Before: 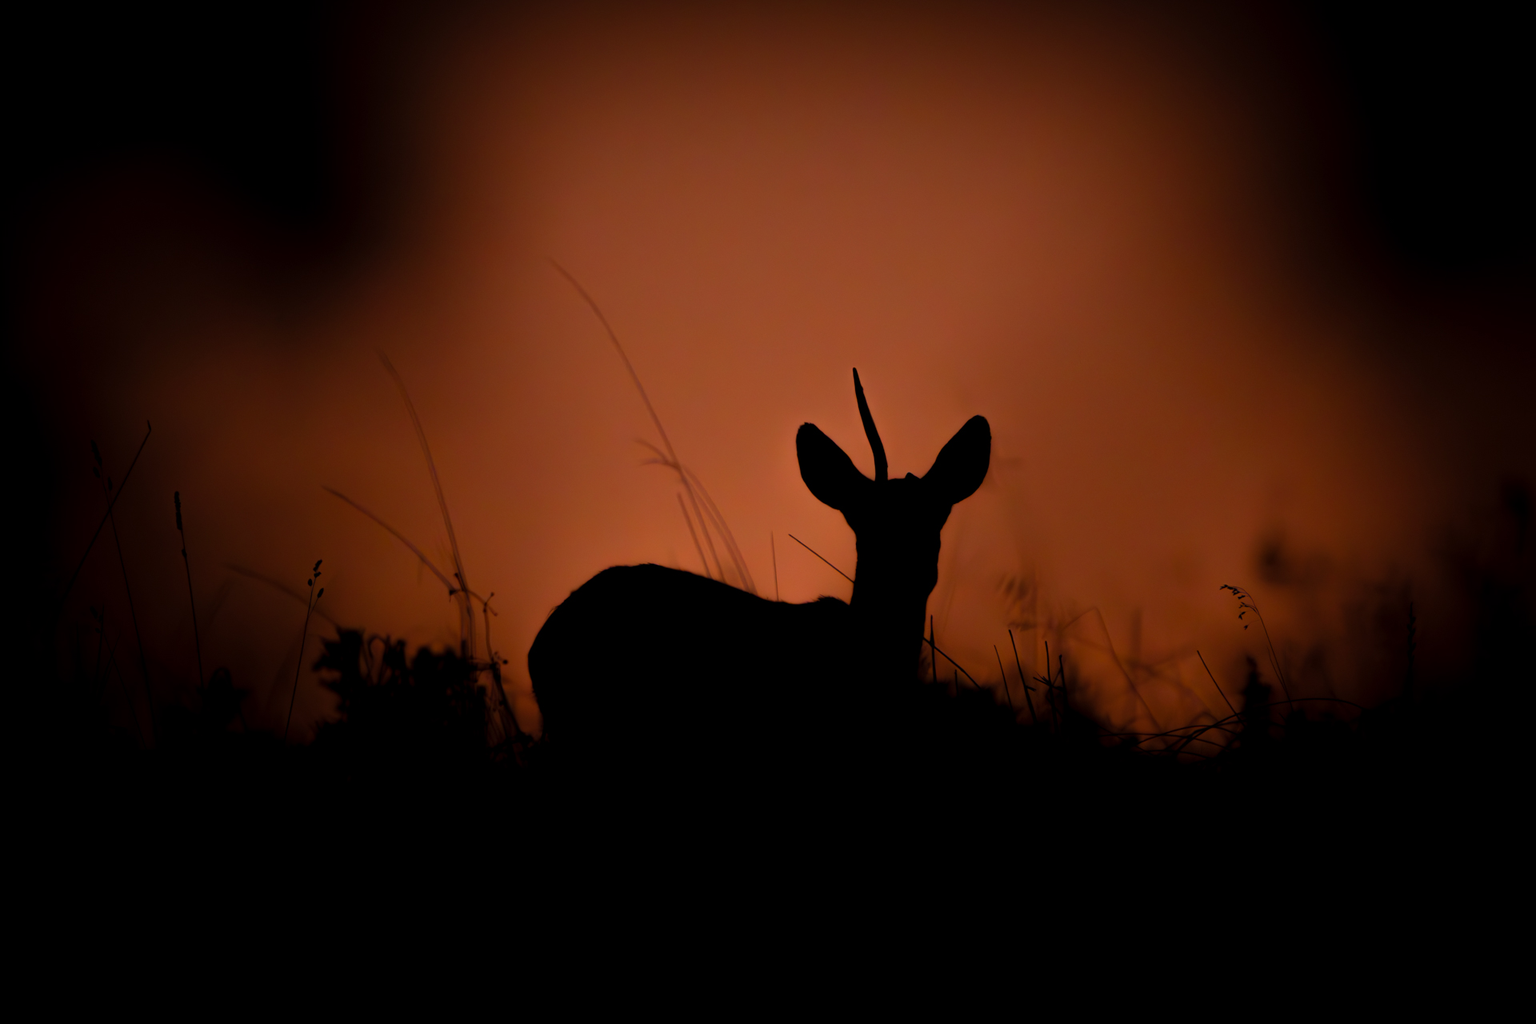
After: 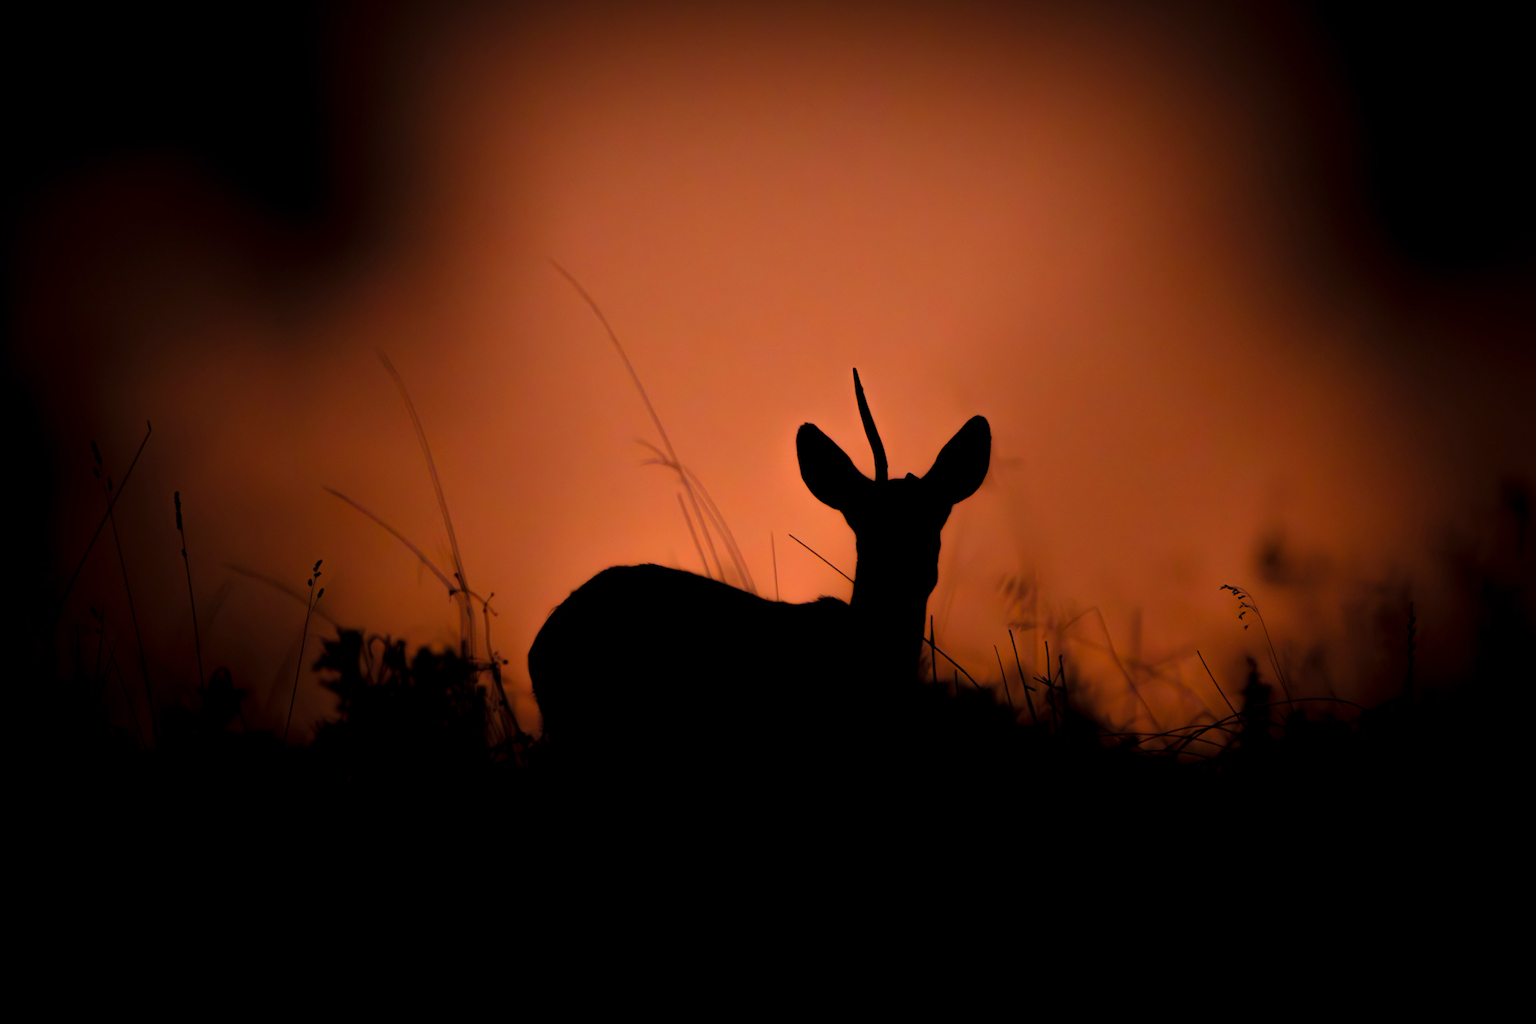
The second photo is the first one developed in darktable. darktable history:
levels: levels [0, 0.48, 0.961]
exposure: exposure 0.667 EV, compensate highlight preservation false
